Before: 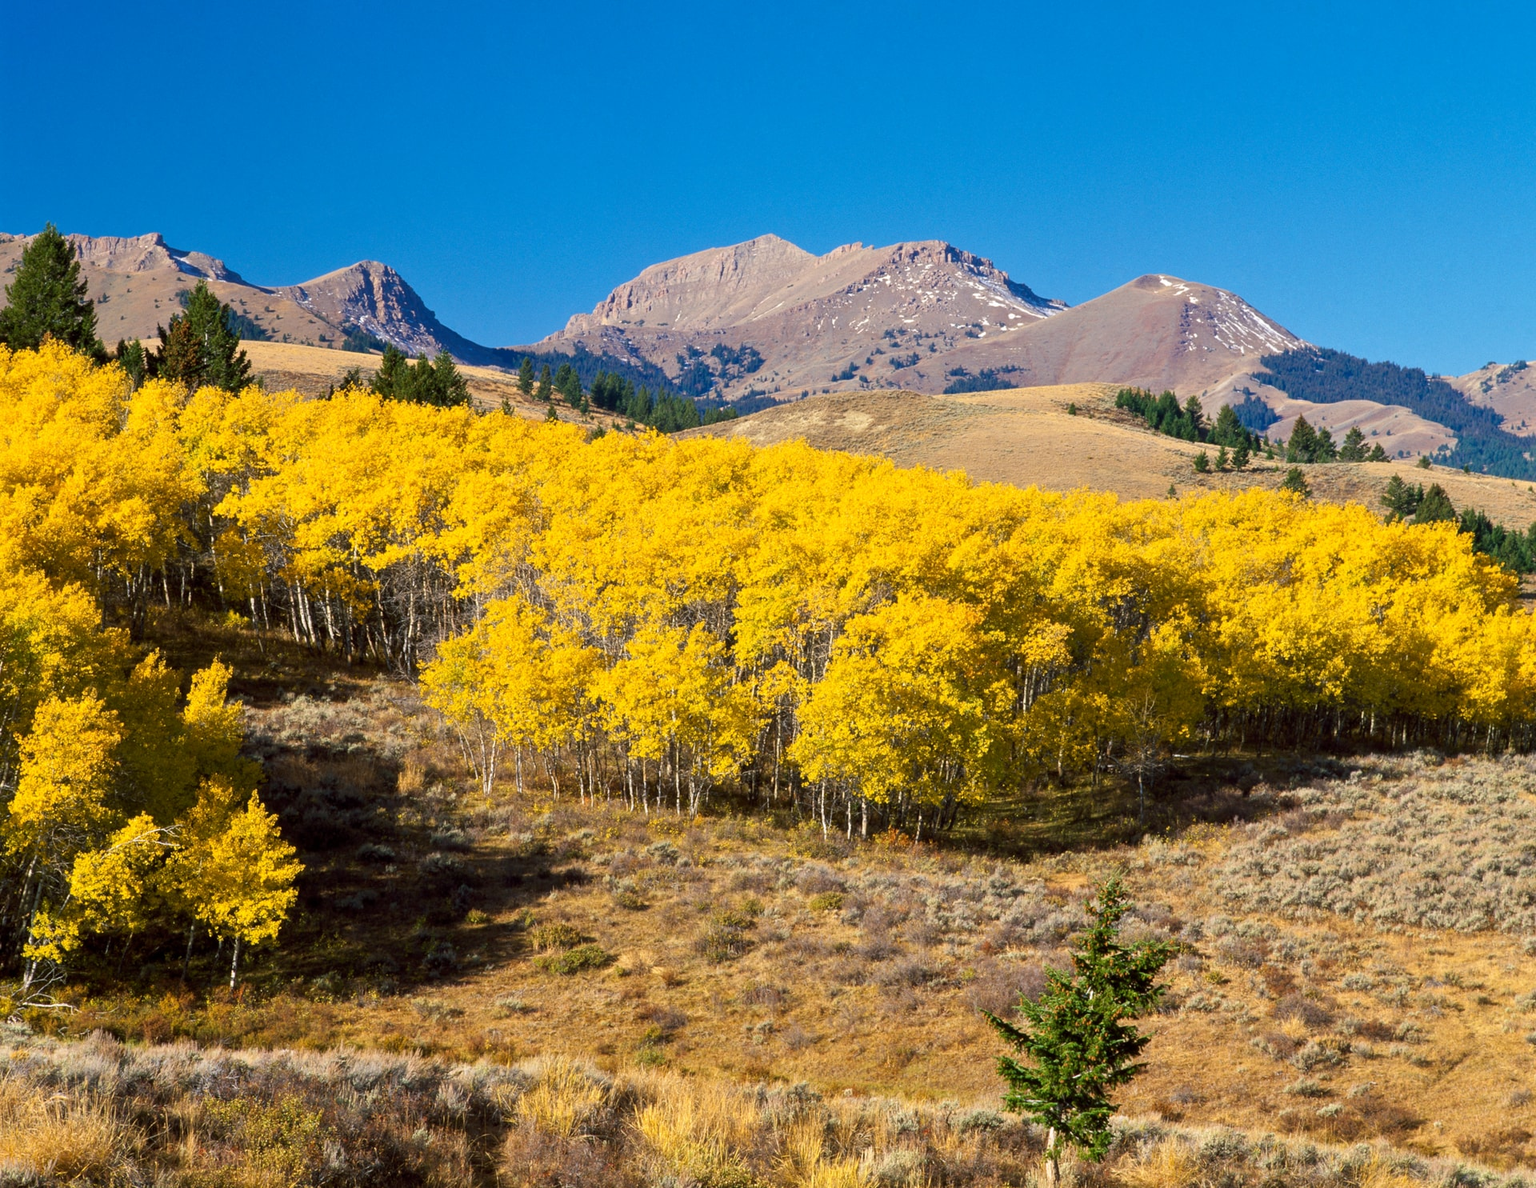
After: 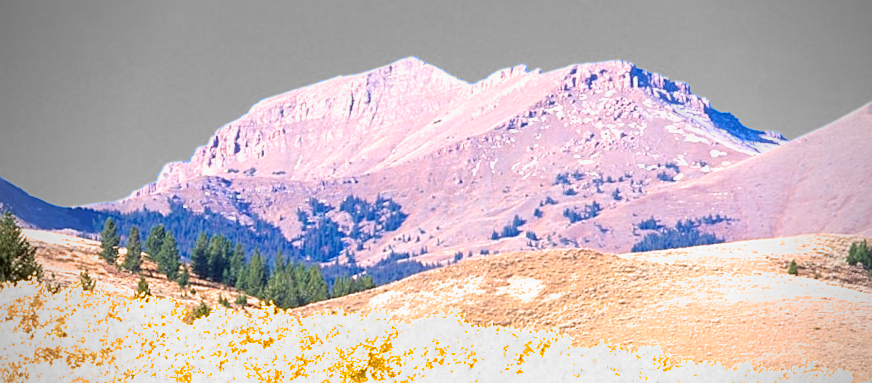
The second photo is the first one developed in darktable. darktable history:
rotate and perspective: rotation -1.24°, automatic cropping off
contrast equalizer: octaves 7, y [[0.6 ×6], [0.55 ×6], [0 ×6], [0 ×6], [0 ×6]], mix -0.2
crop: left 28.64%, top 16.832%, right 26.637%, bottom 58.055%
sharpen: on, module defaults
vignetting: fall-off start 71.74%
white balance: red 1.066, blue 1.119
filmic rgb: black relative exposure -15 EV, white relative exposure 3 EV, threshold 6 EV, target black luminance 0%, hardness 9.27, latitude 99%, contrast 0.912, shadows ↔ highlights balance 0.505%, add noise in highlights 0, color science v3 (2019), use custom middle-gray values true, iterations of high-quality reconstruction 0, contrast in highlights soft, enable highlight reconstruction true
exposure: black level correction 0.001, exposure 1.3 EV, compensate highlight preservation false
